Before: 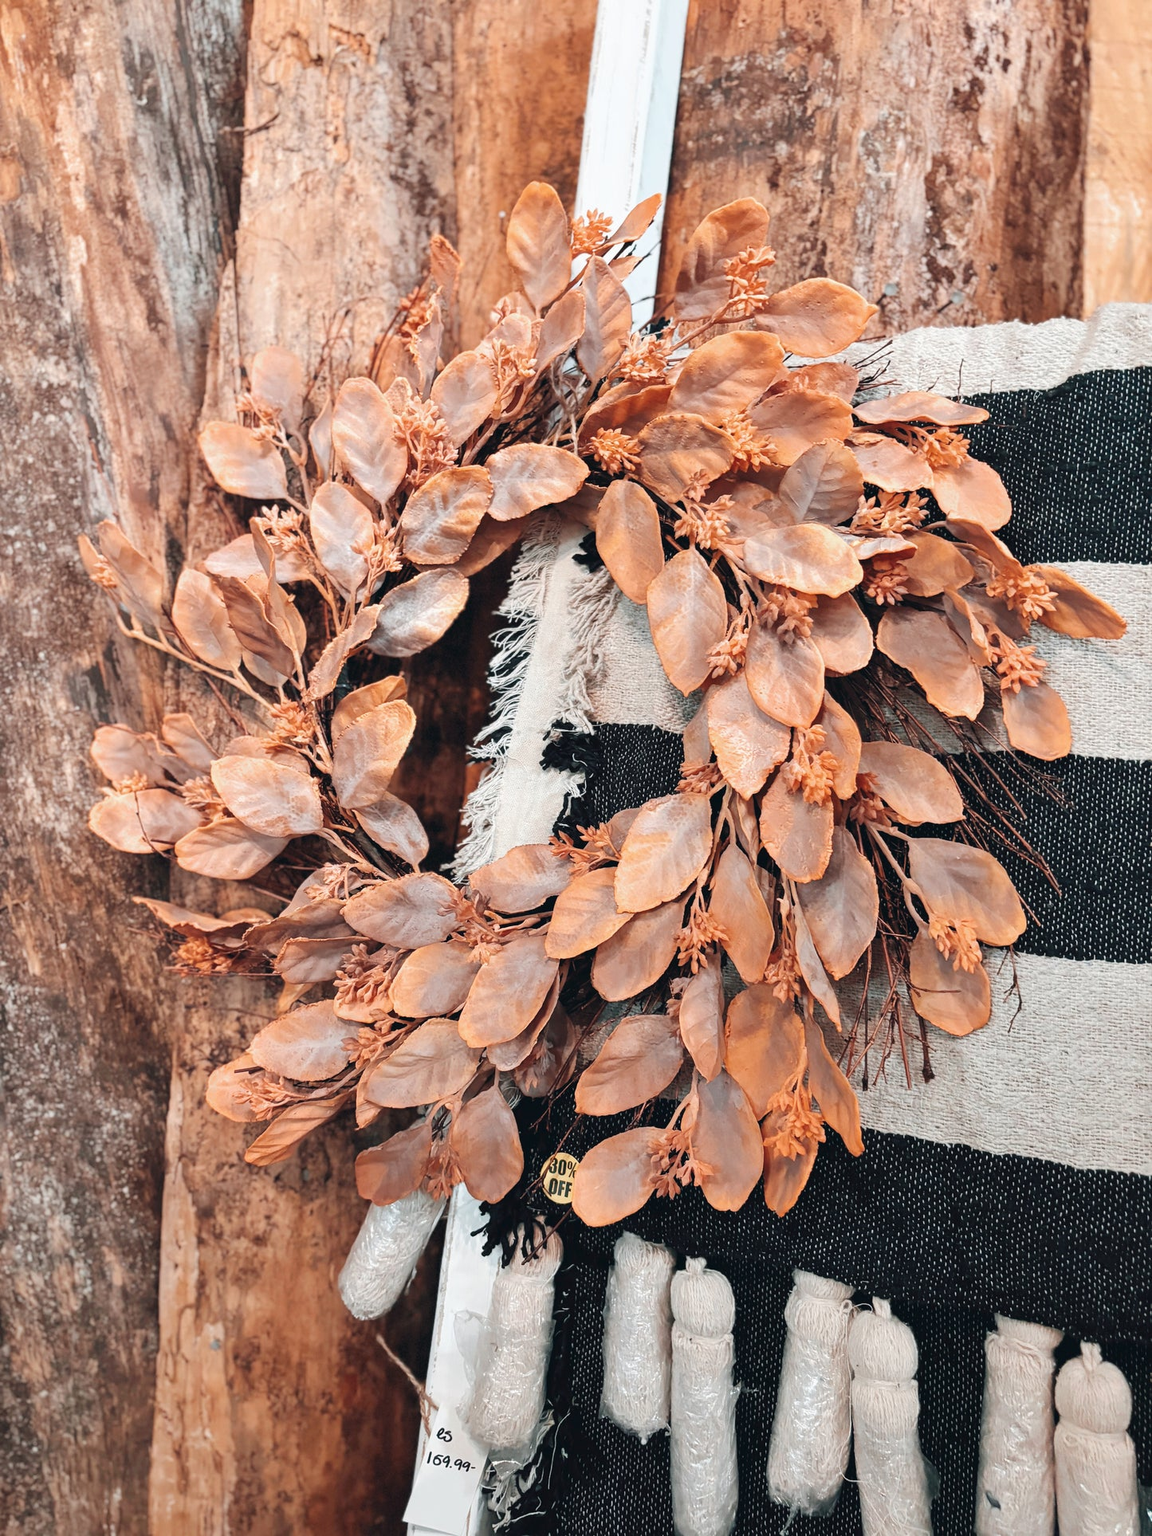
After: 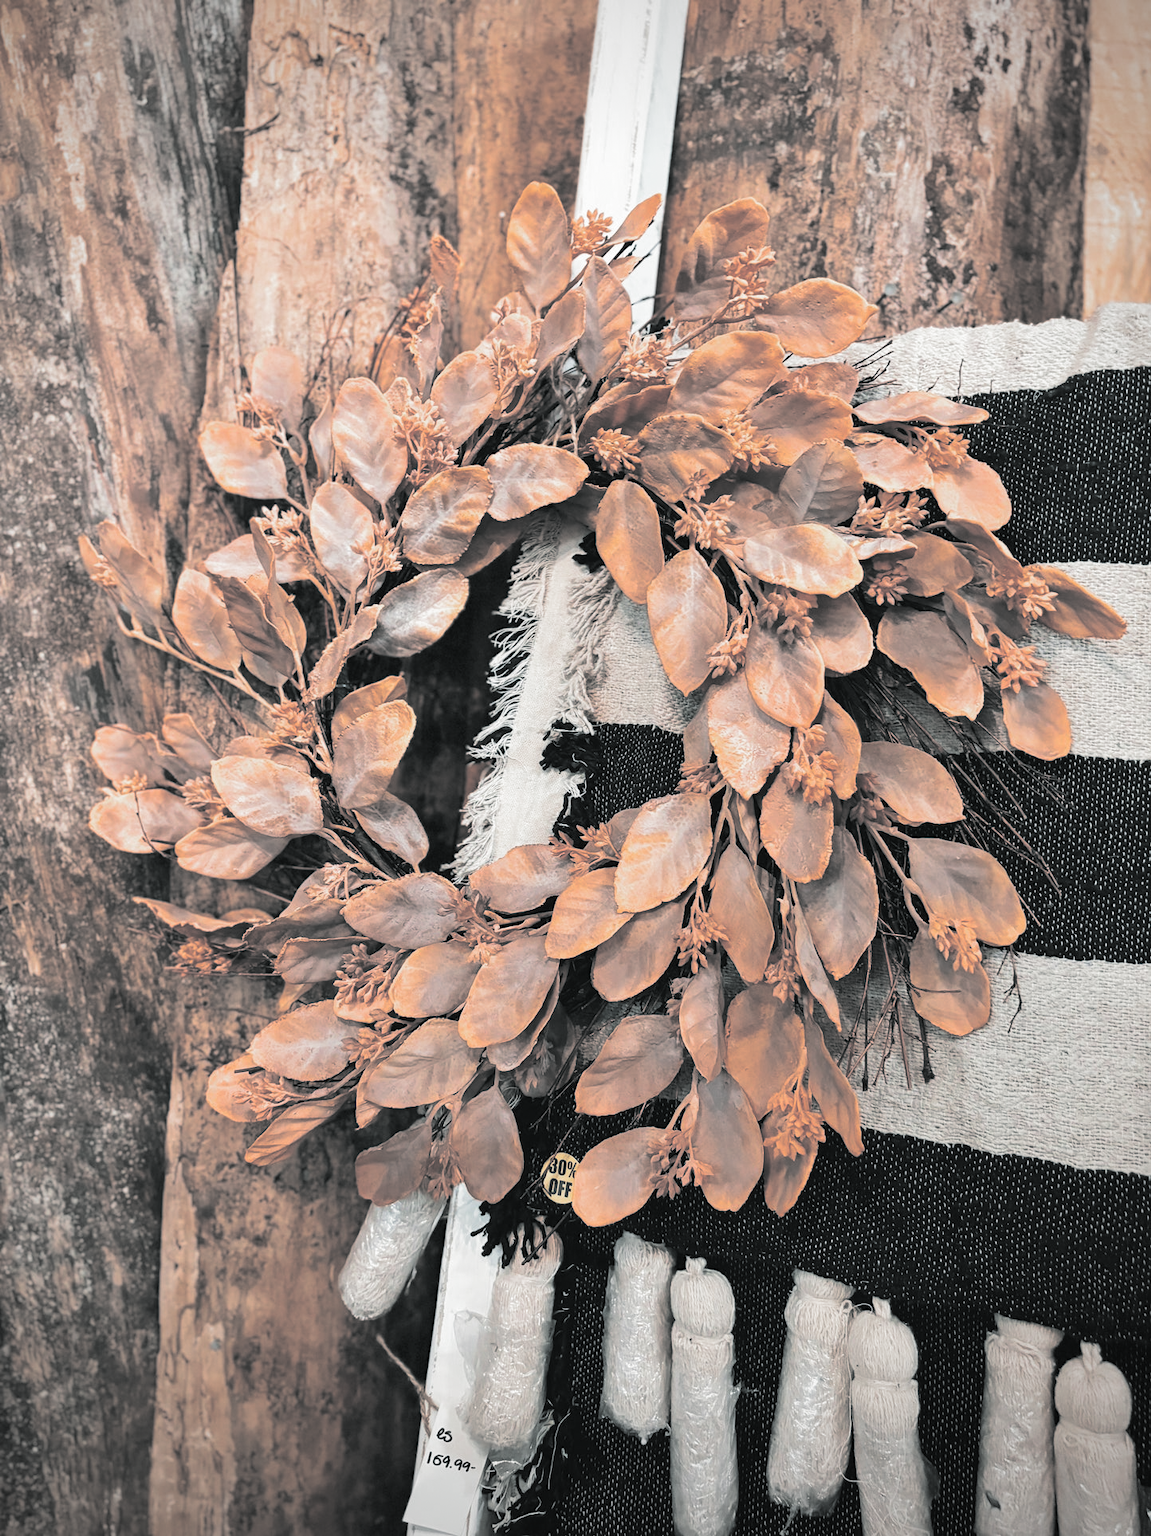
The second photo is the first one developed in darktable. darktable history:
grain: coarseness 0.81 ISO, strength 1.34%, mid-tones bias 0%
vignetting: on, module defaults
split-toning: shadows › hue 190.8°, shadows › saturation 0.05, highlights › hue 54°, highlights › saturation 0.05, compress 0%
